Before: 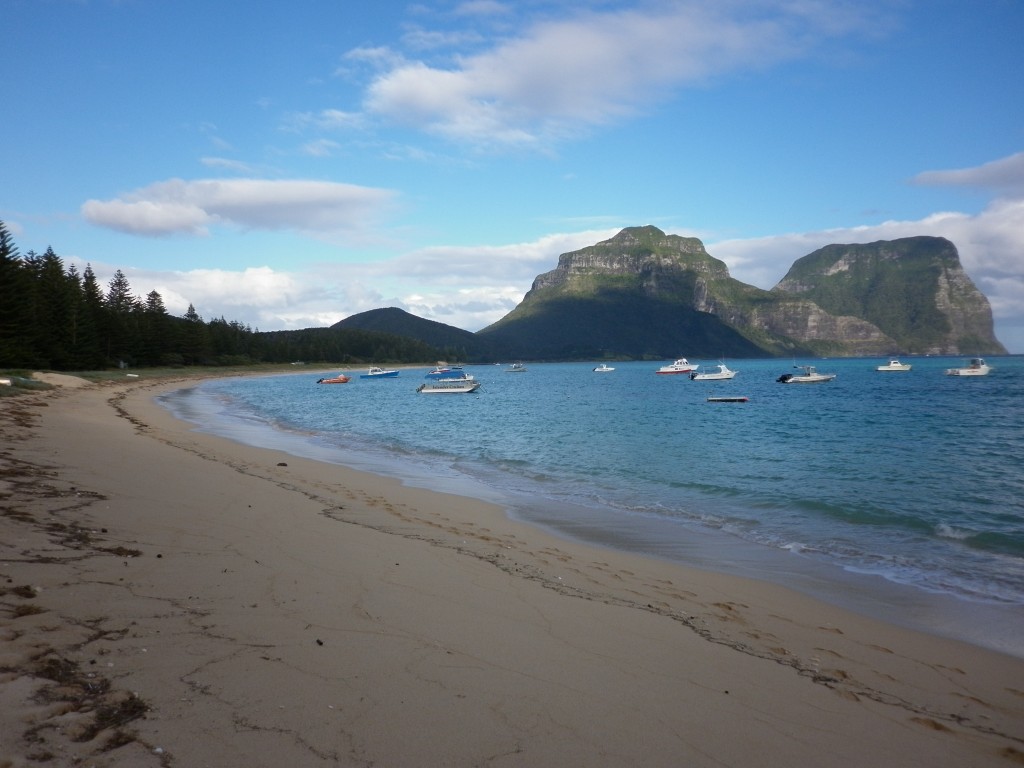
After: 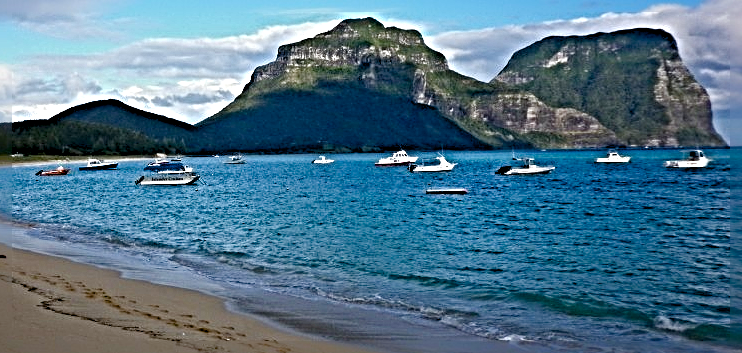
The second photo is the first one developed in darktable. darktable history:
sharpen: radius 6.287, amount 1.808, threshold 0.193
crop and rotate: left 27.505%, top 27.208%, bottom 26.805%
haze removal: strength 0.28, distance 0.244, compatibility mode true, adaptive false
color balance rgb: perceptual saturation grading › global saturation 45.714%, perceptual saturation grading › highlights -50.23%, perceptual saturation grading › shadows 31.169%
color correction: highlights a* 0.008, highlights b* -0.358
